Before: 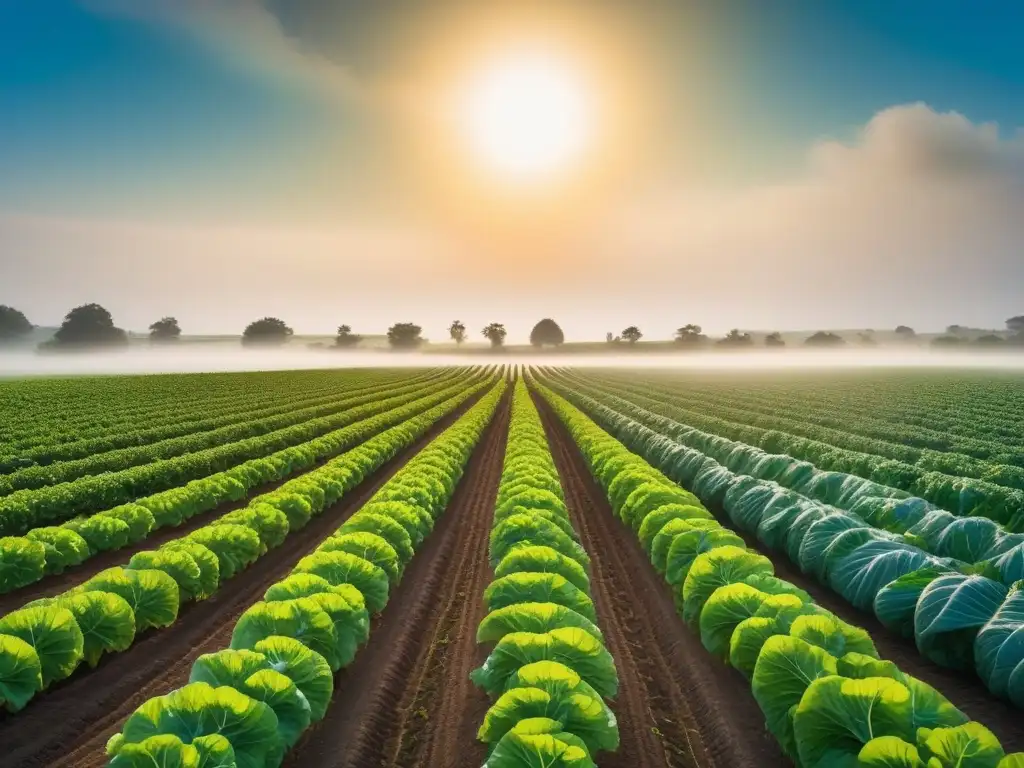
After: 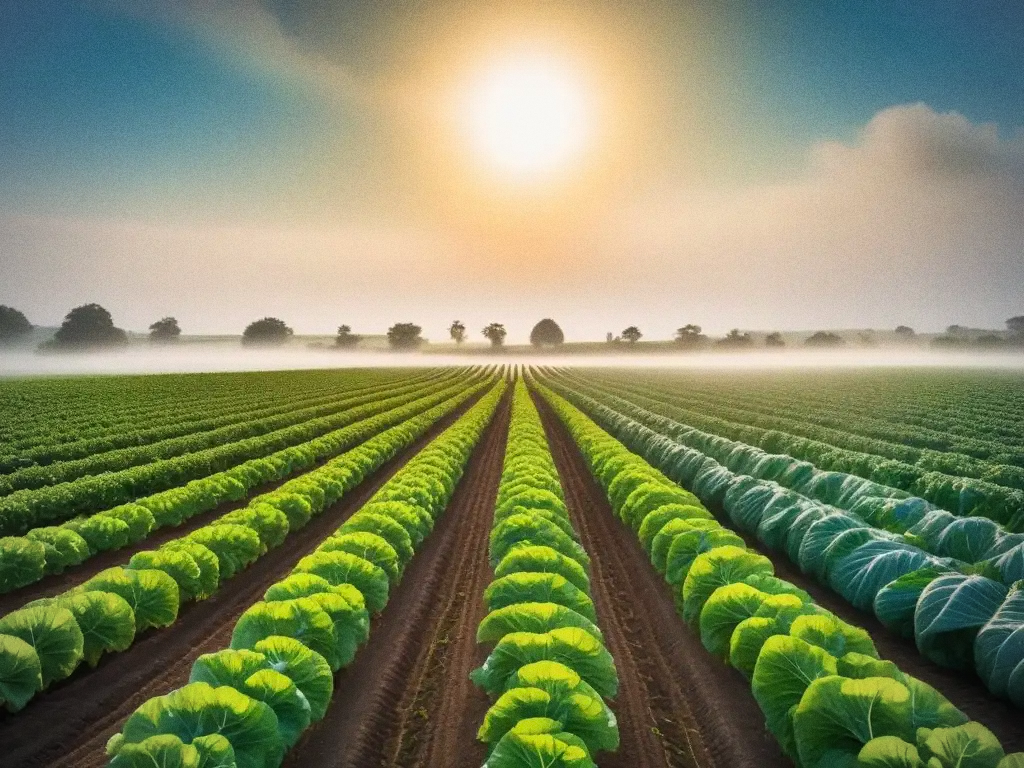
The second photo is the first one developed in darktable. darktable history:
vignetting: fall-off radius 60.92%
white balance: emerald 1
grain: coarseness 0.09 ISO
